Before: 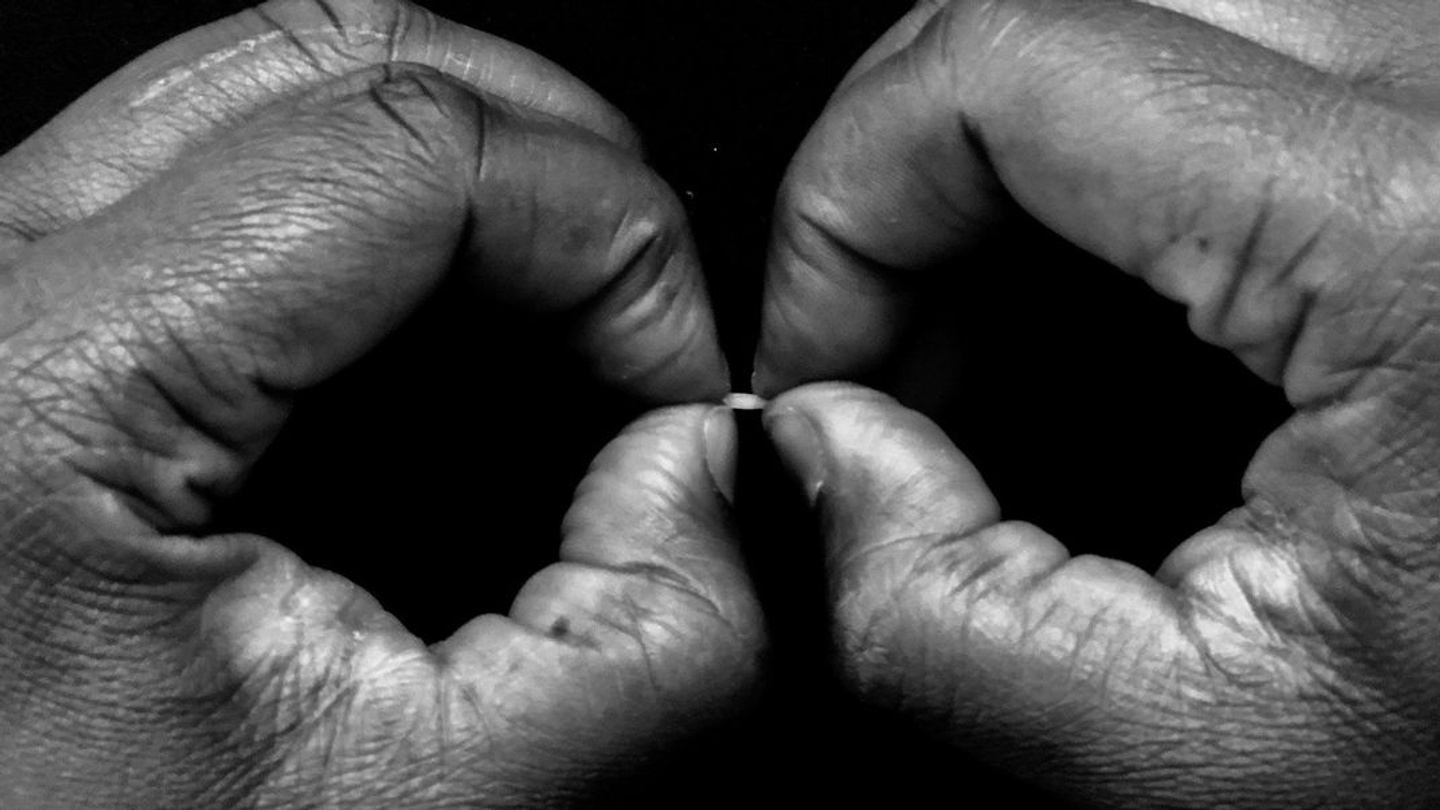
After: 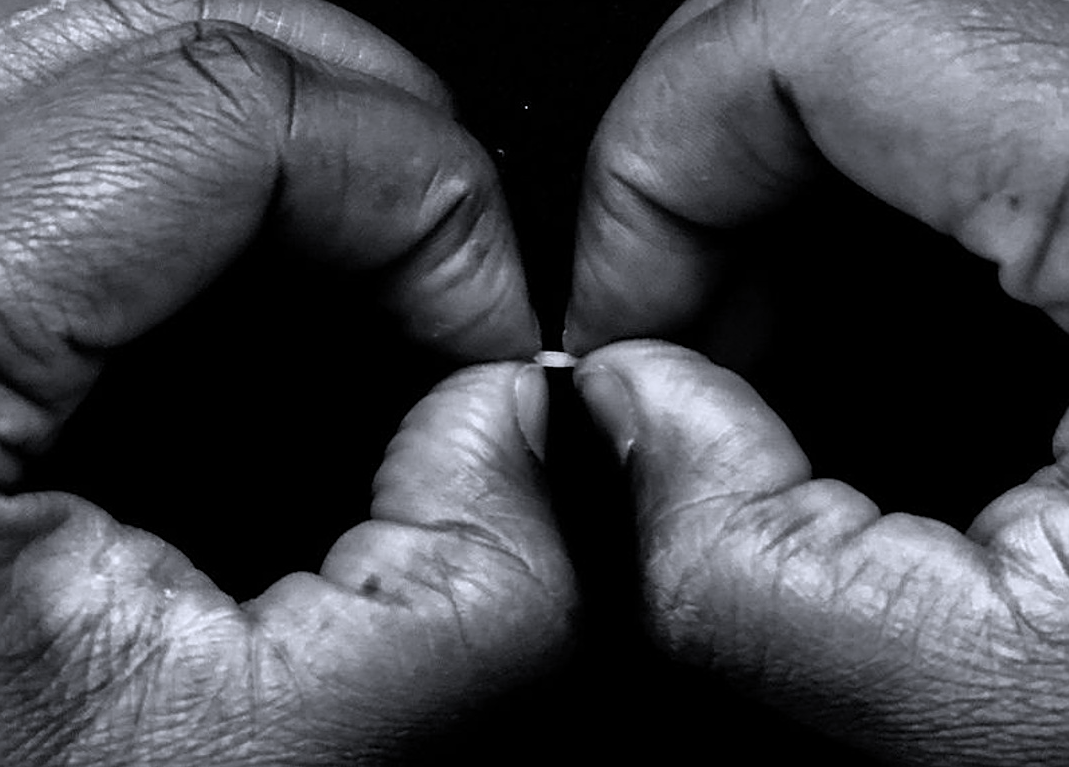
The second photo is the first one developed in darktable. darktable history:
crop and rotate: left 13.15%, top 5.251%, right 12.609%
sharpen: on, module defaults
color calibration: illuminant as shot in camera, x 0.358, y 0.373, temperature 4628.91 K
